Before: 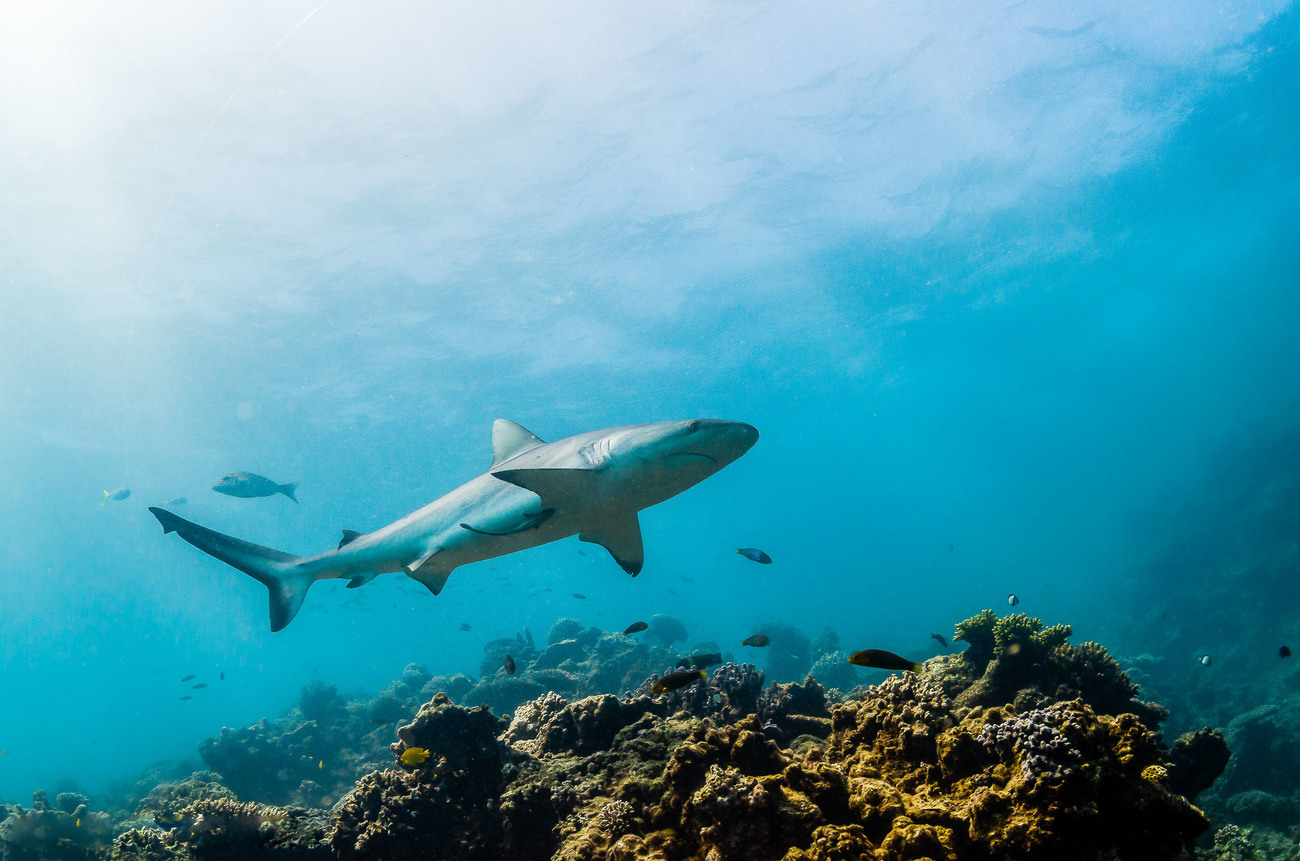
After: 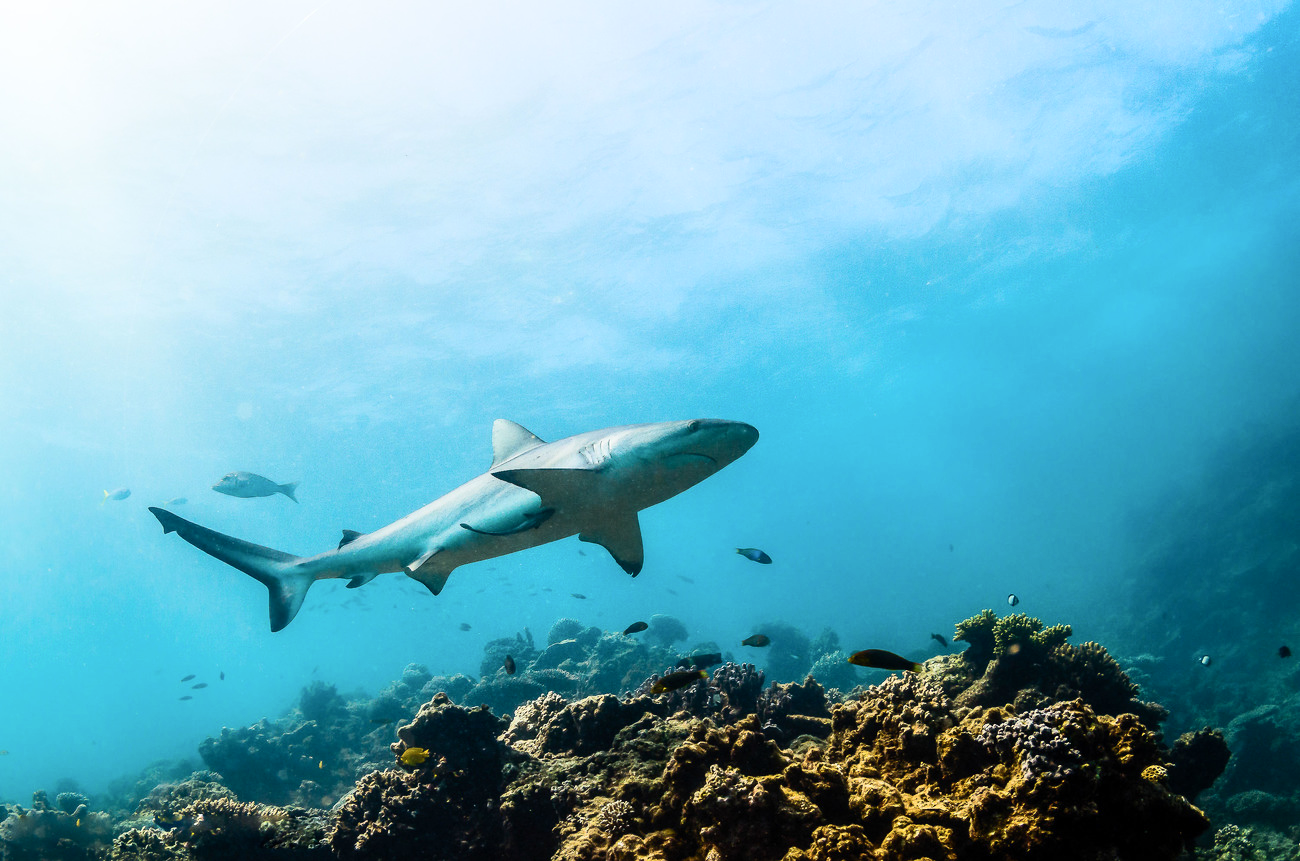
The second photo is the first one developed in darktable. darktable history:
contrast brightness saturation: contrast 0.238, brightness 0.091
